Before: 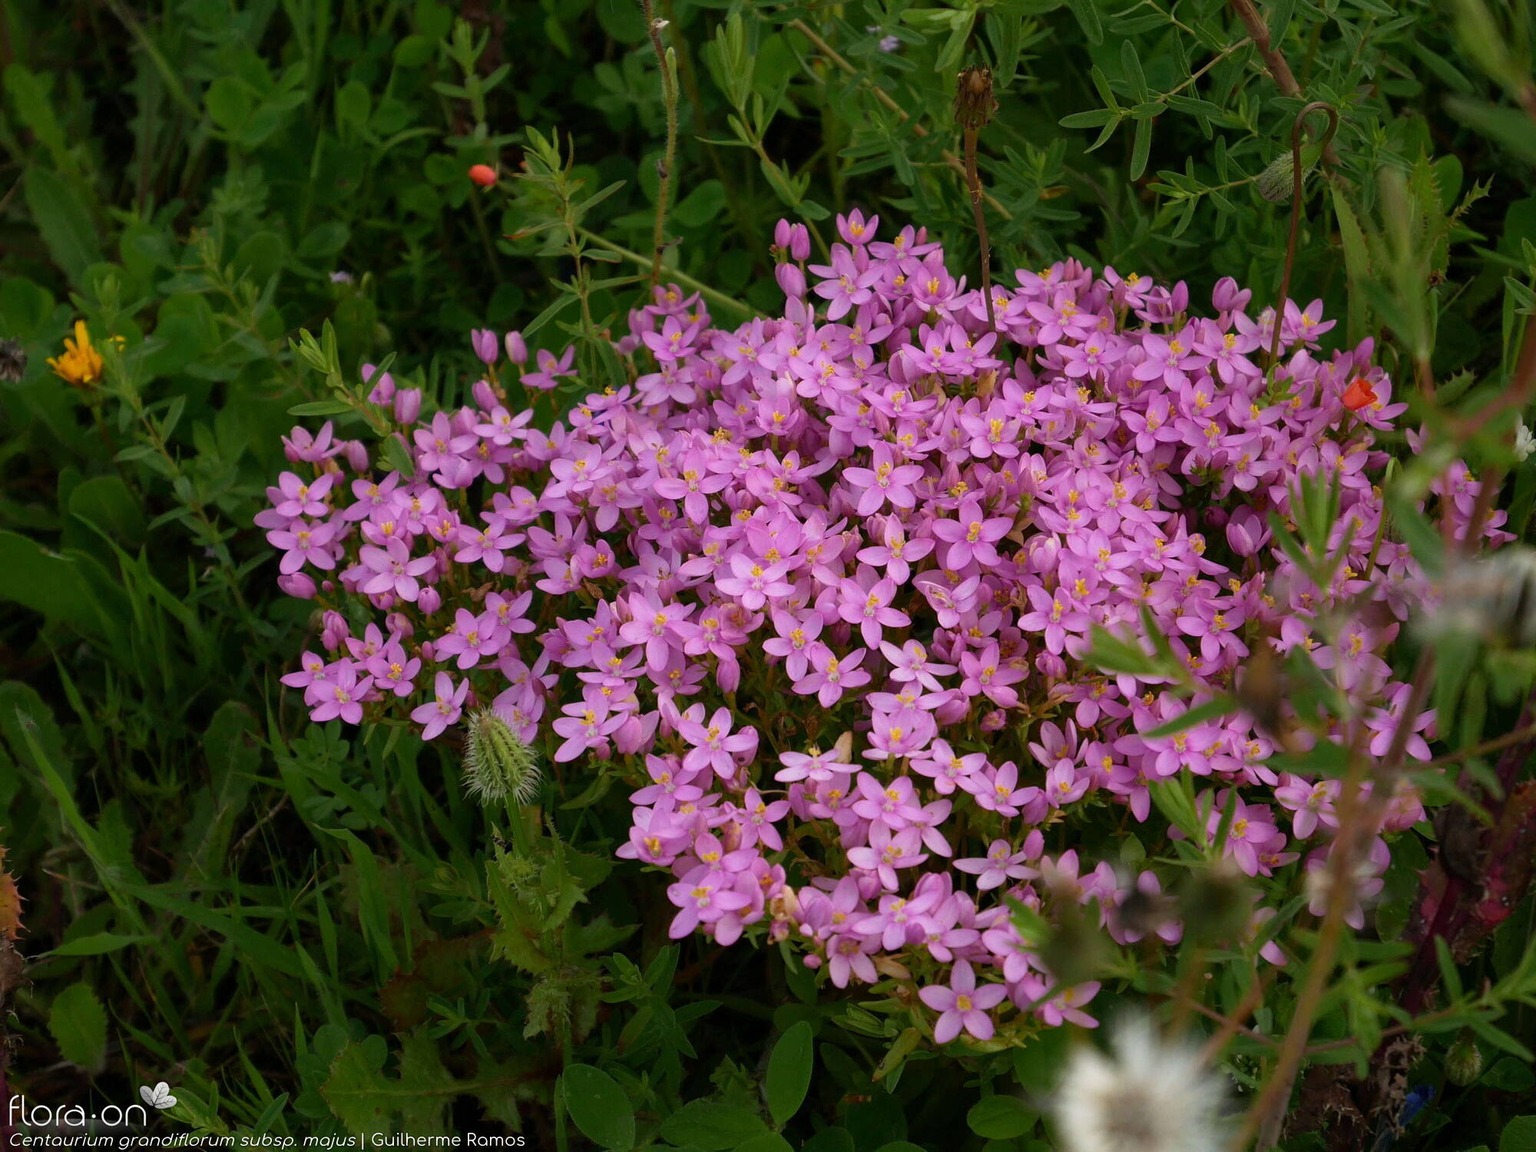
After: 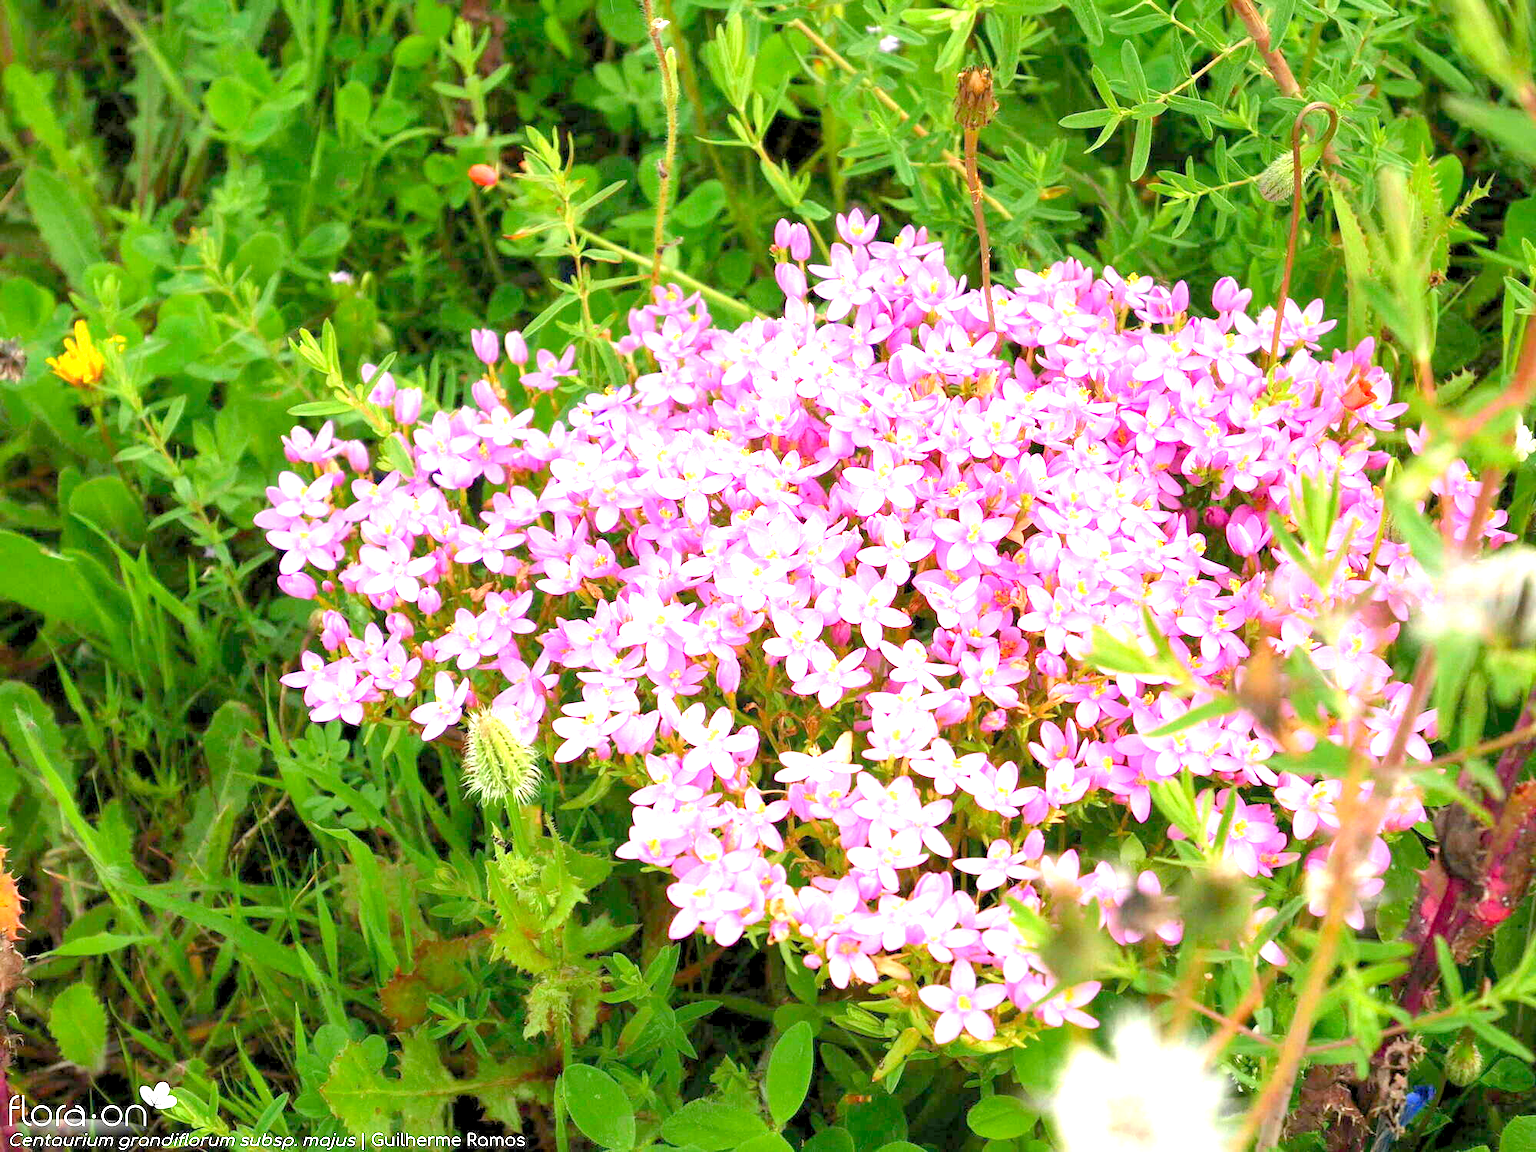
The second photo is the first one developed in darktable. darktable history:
levels: levels [0.036, 0.364, 0.827]
tone equalizer: on, module defaults
exposure: exposure 2.04 EV, compensate highlight preservation false
